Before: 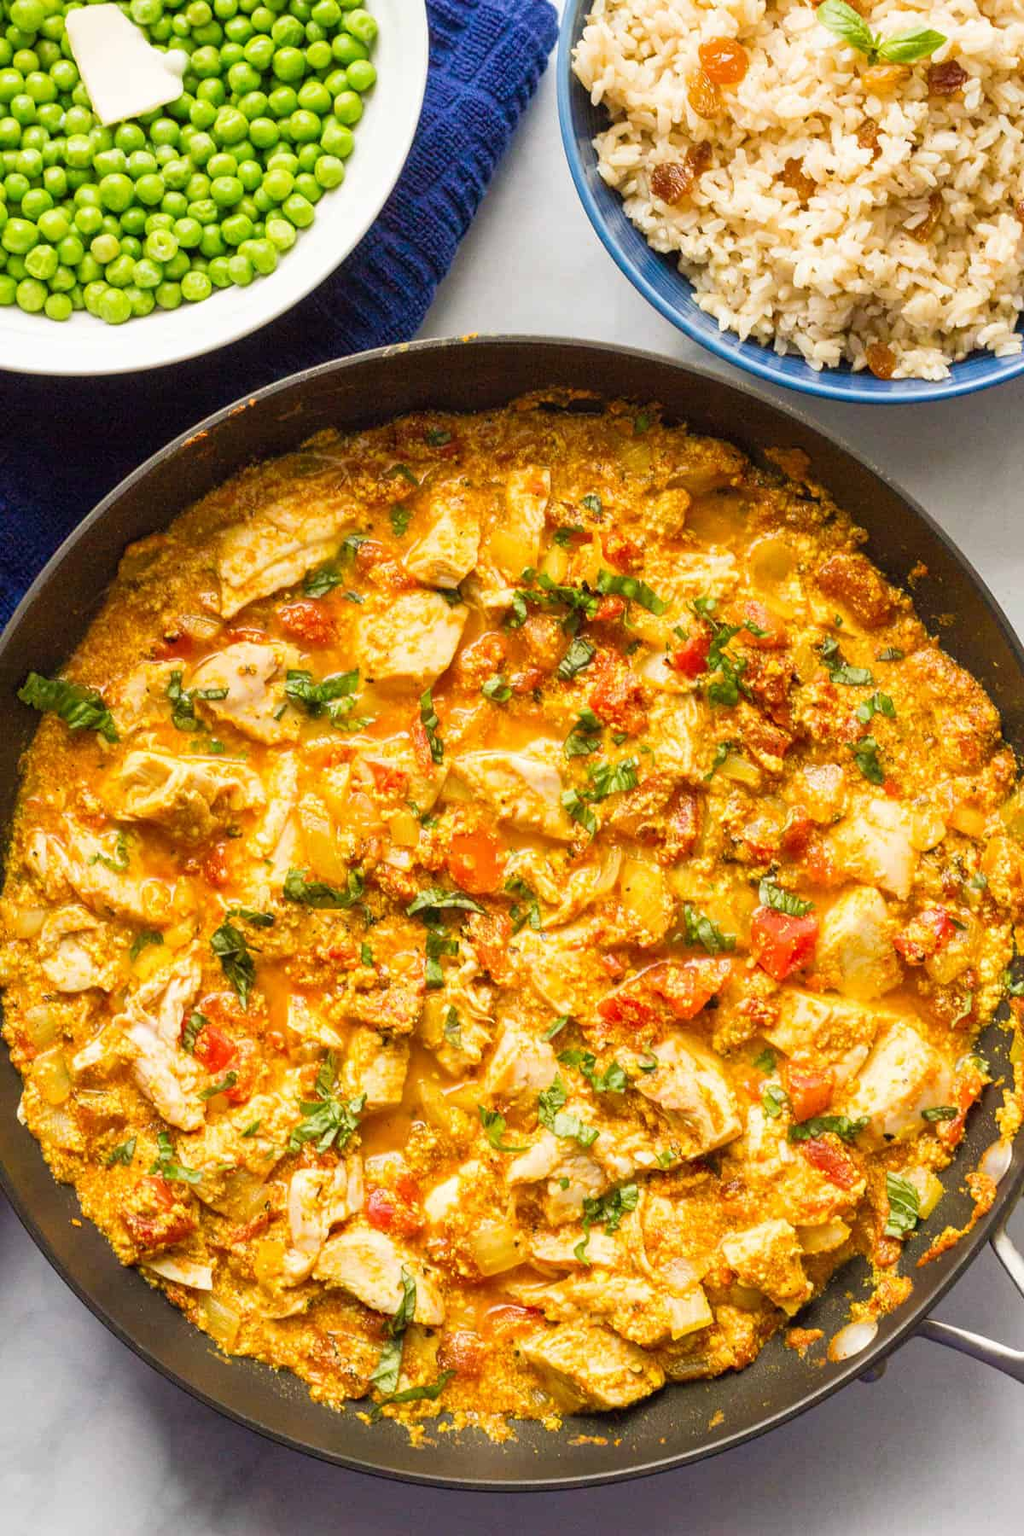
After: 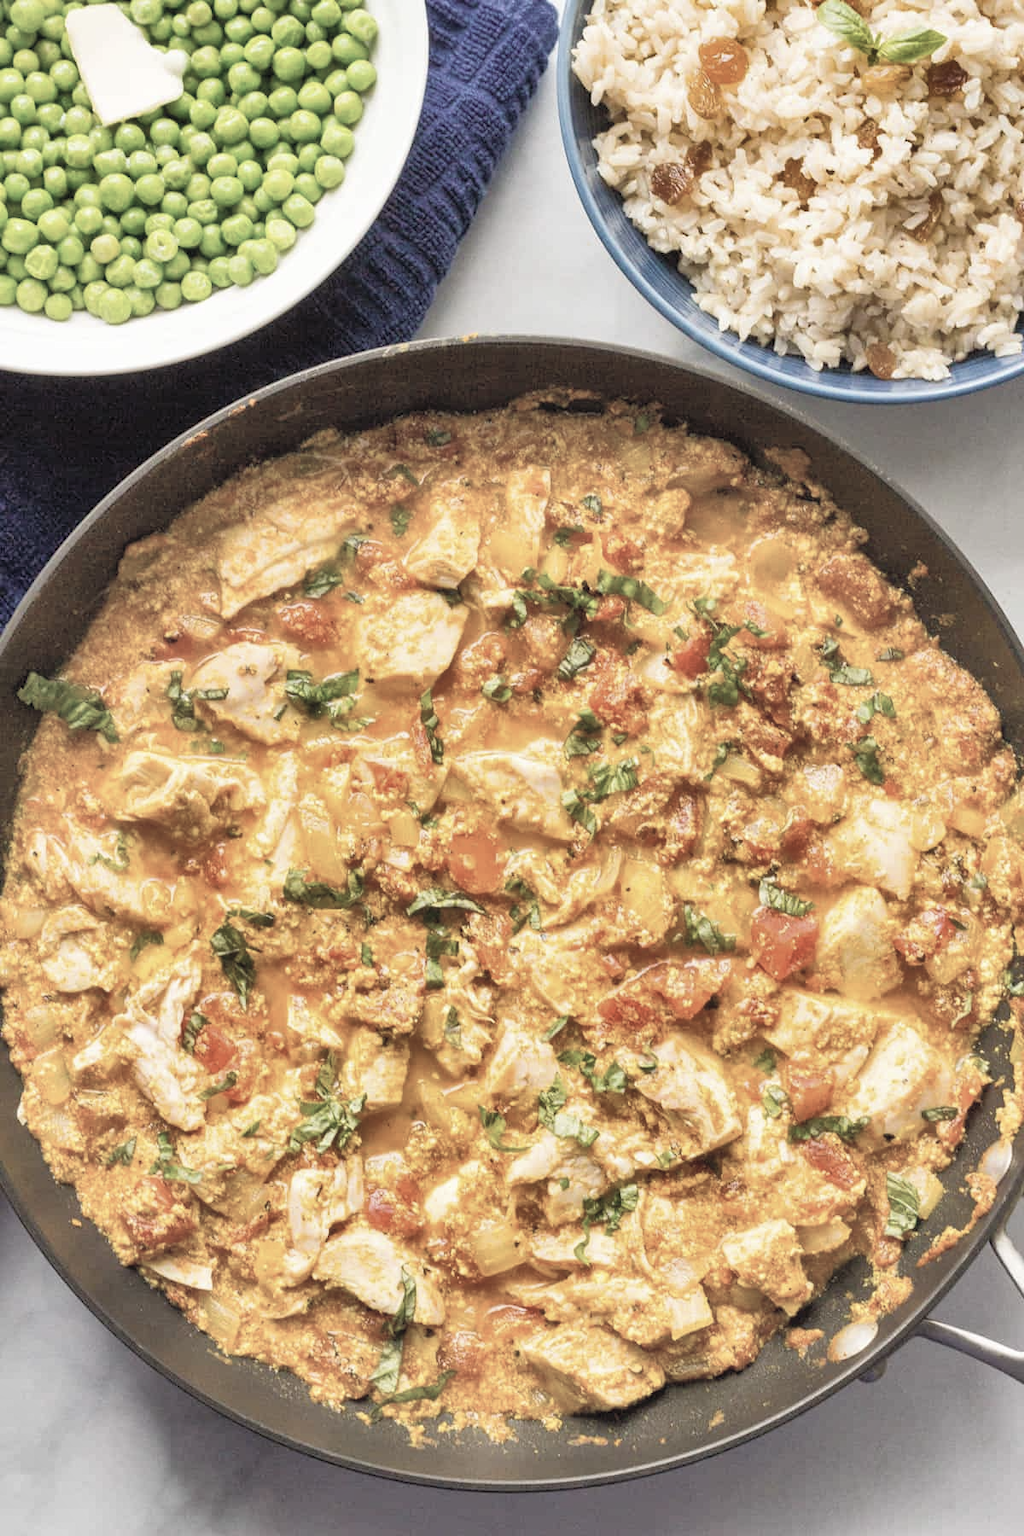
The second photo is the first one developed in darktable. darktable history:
shadows and highlights: shadows 53, soften with gaussian
contrast brightness saturation: brightness 0.18, saturation -0.5
